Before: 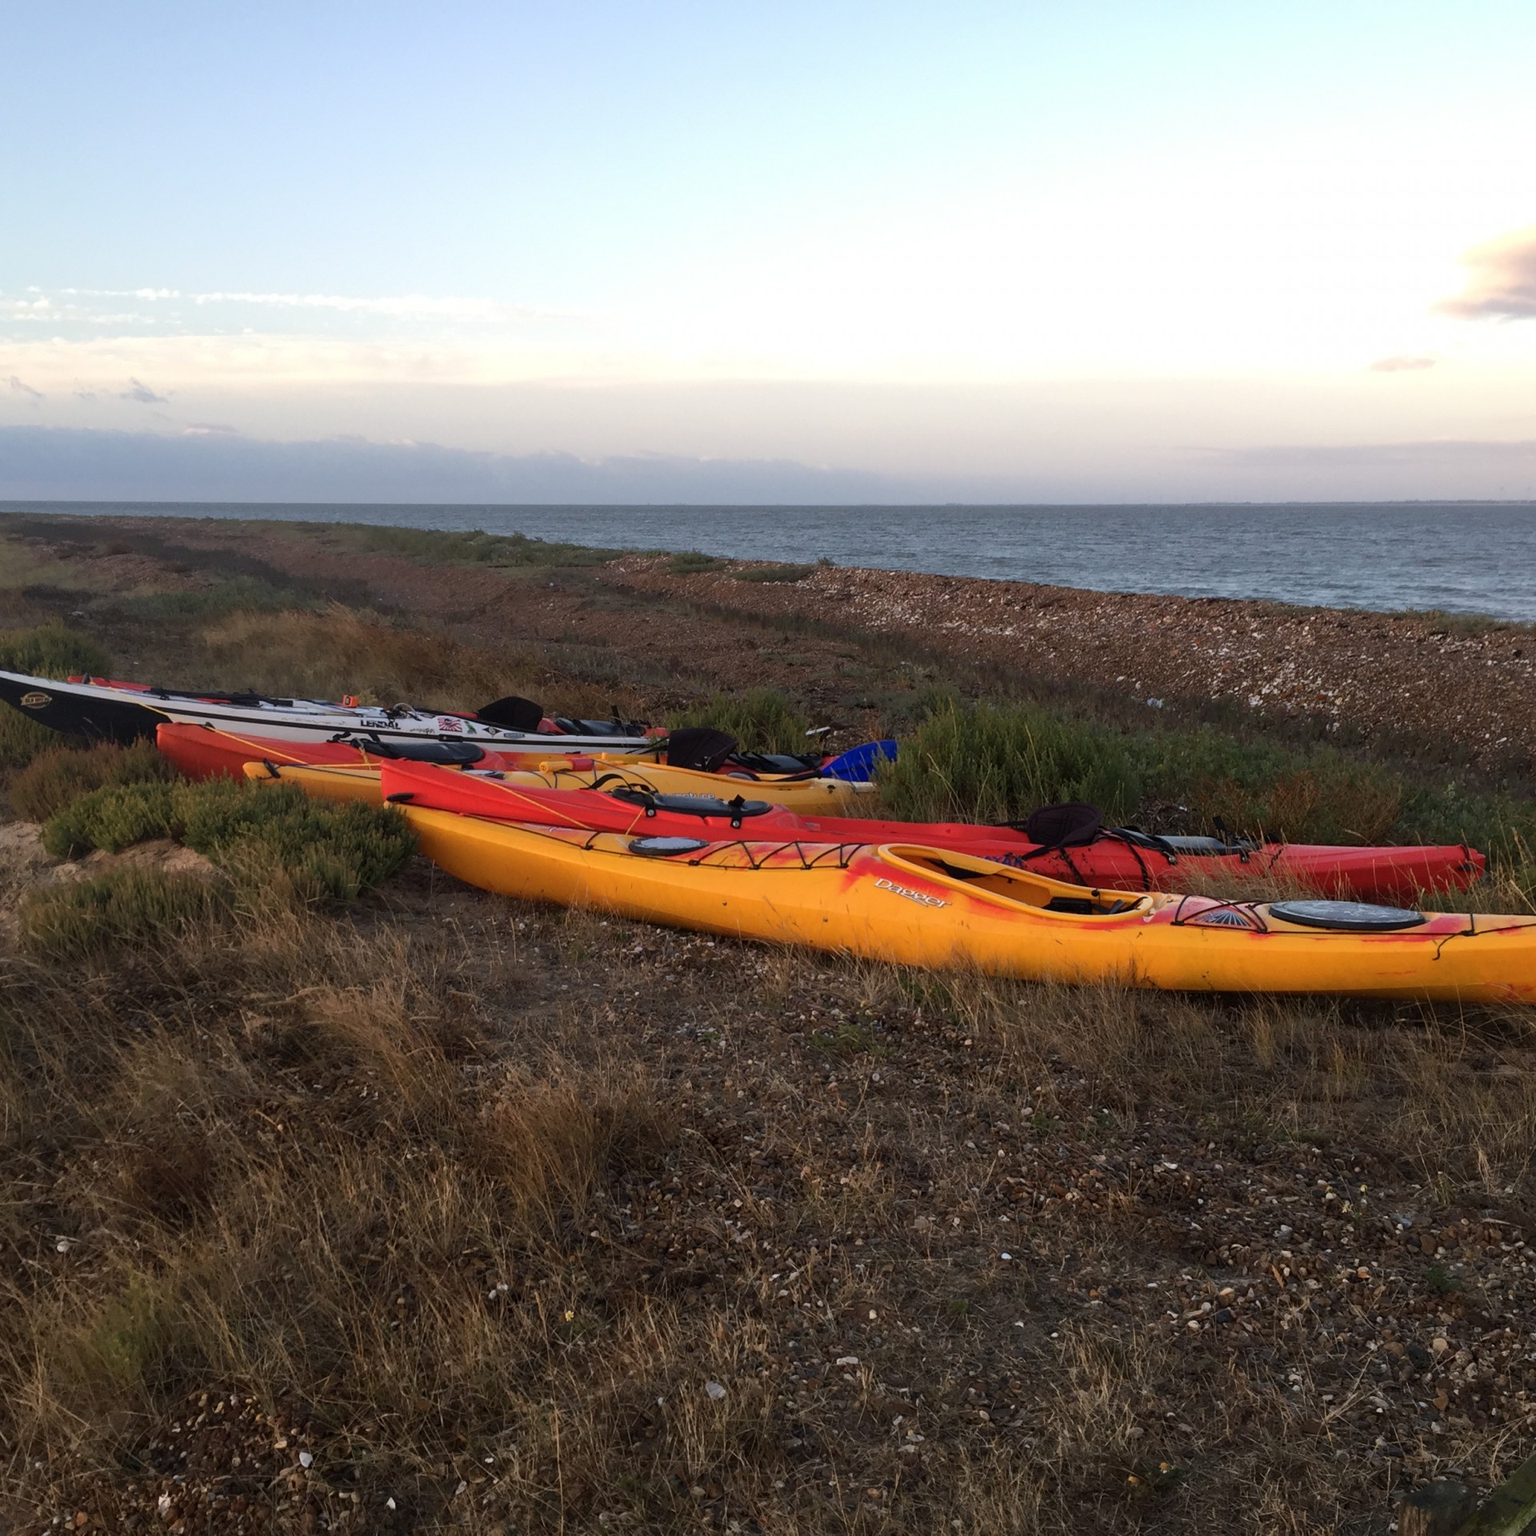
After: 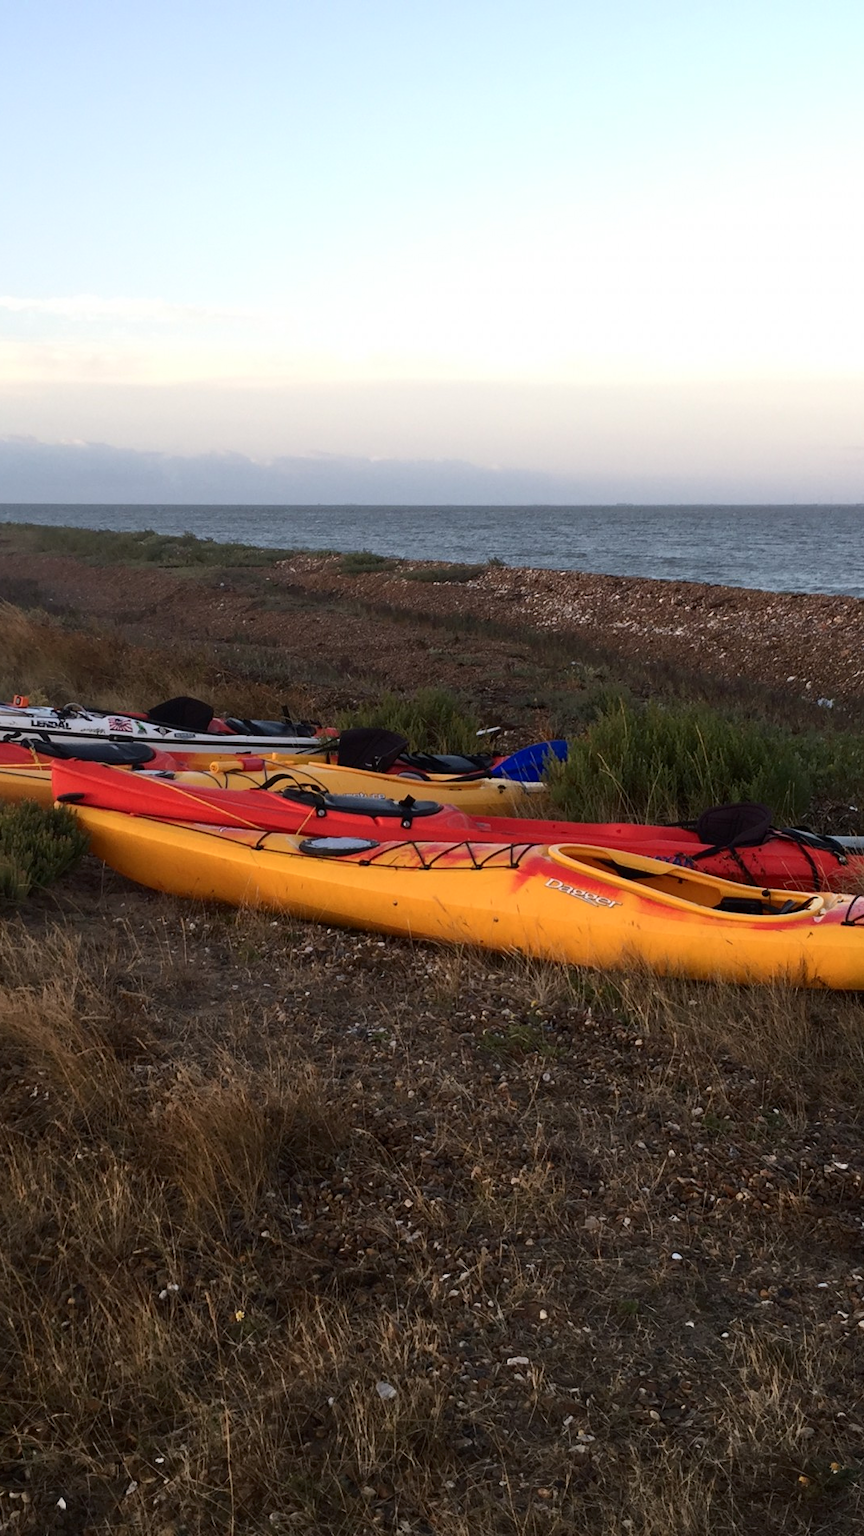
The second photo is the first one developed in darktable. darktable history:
crop: left 21.496%, right 22.254%
contrast brightness saturation: contrast 0.14
